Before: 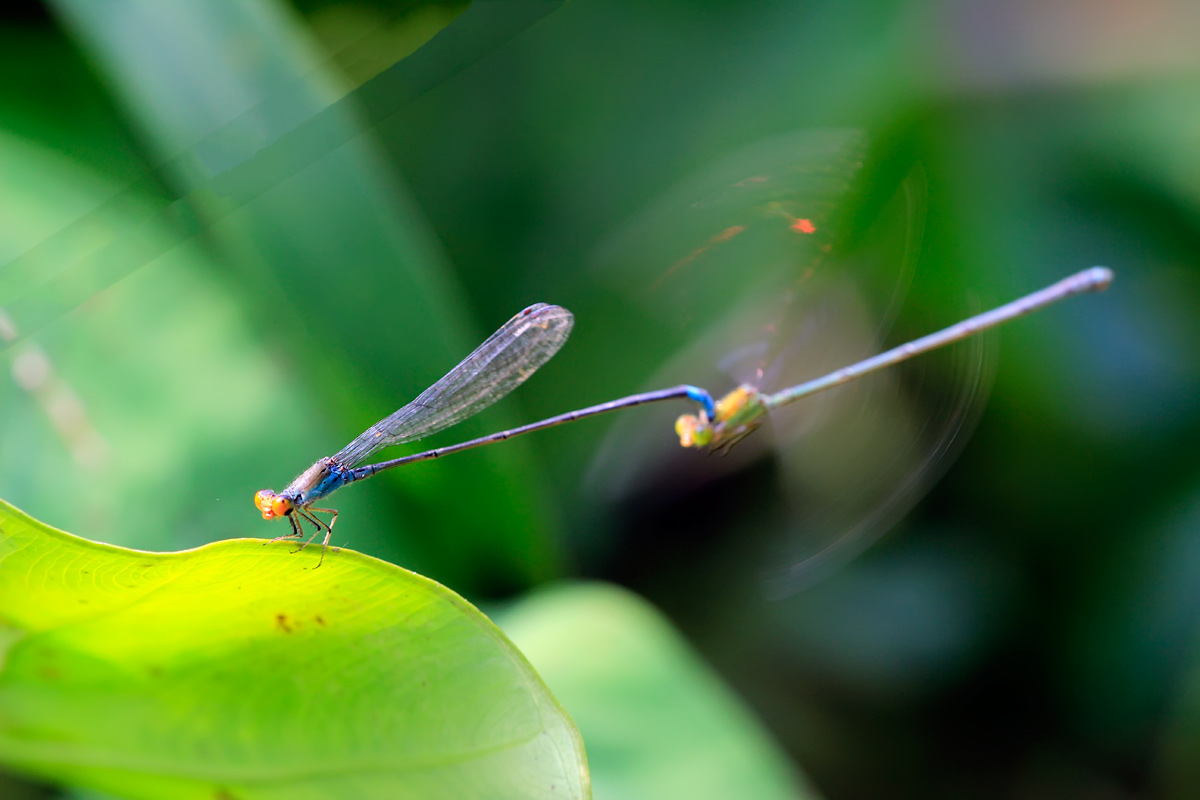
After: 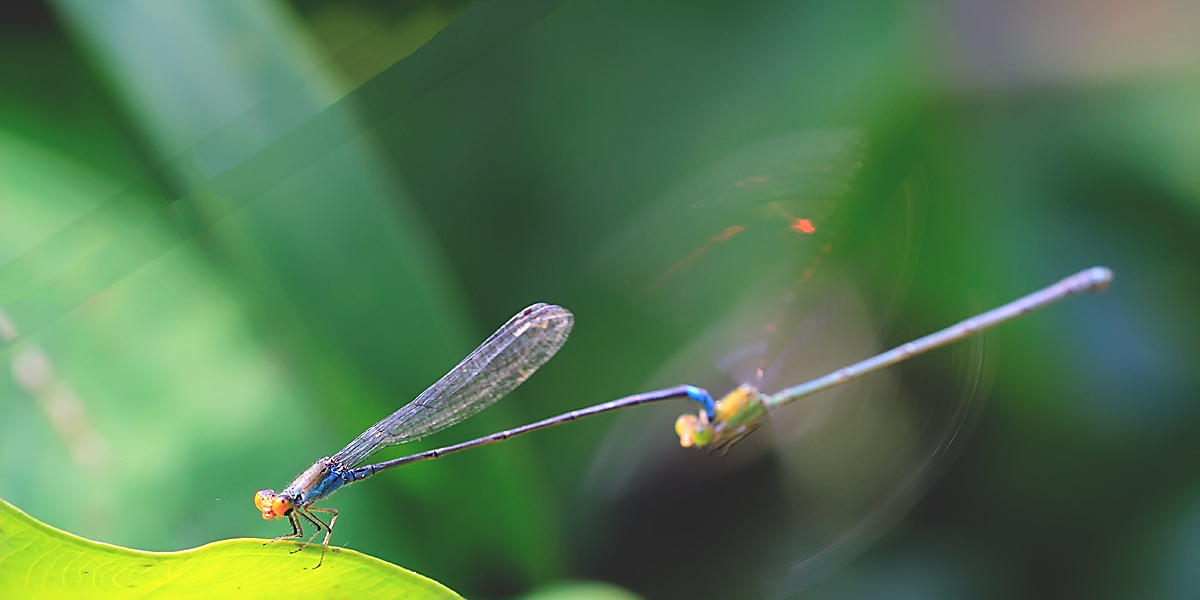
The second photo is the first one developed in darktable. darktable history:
crop: bottom 24.967%
levels: levels [0, 0.499, 1]
sharpen: radius 1.4, amount 1.25, threshold 0.7
exposure: black level correction -0.023, exposure -0.039 EV, compensate highlight preservation false
